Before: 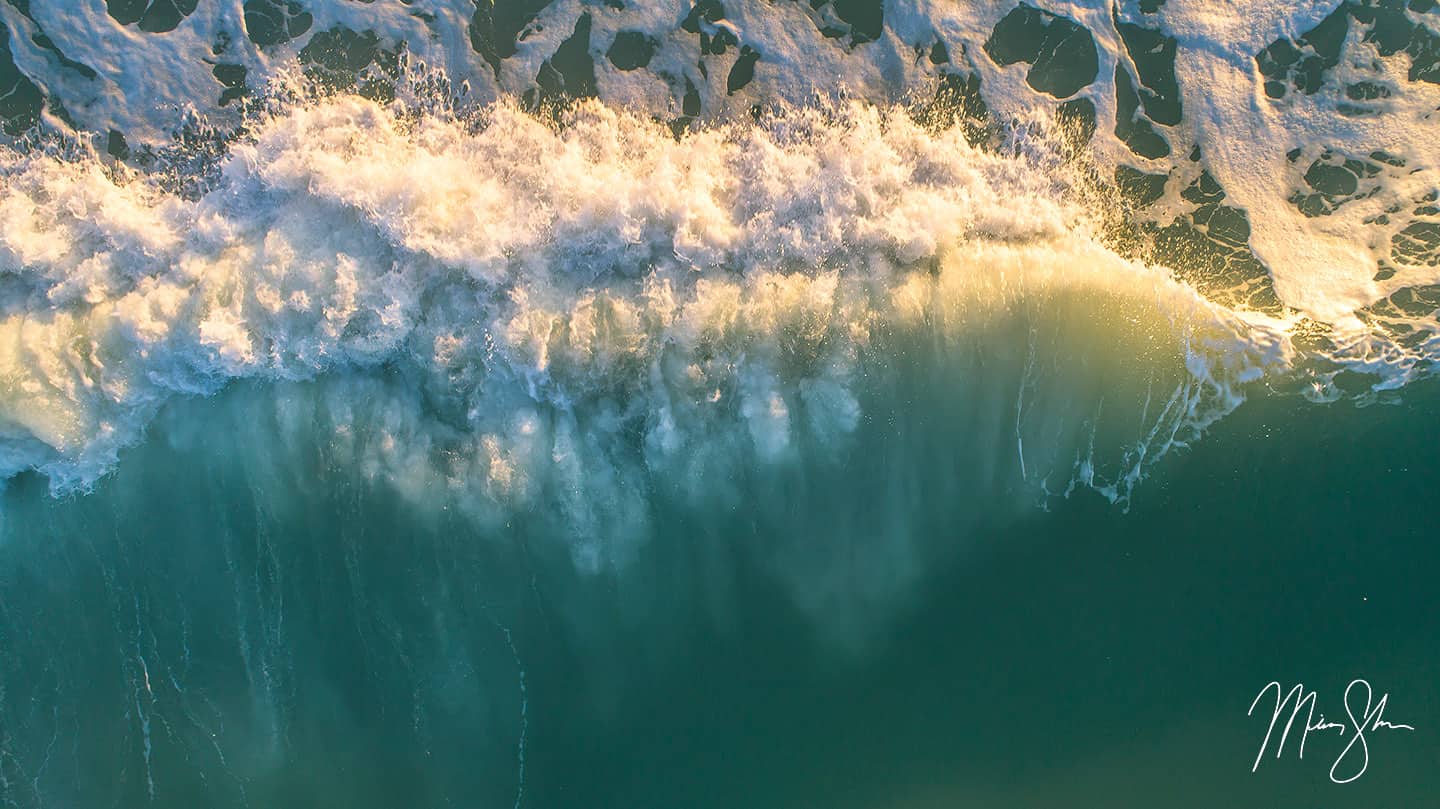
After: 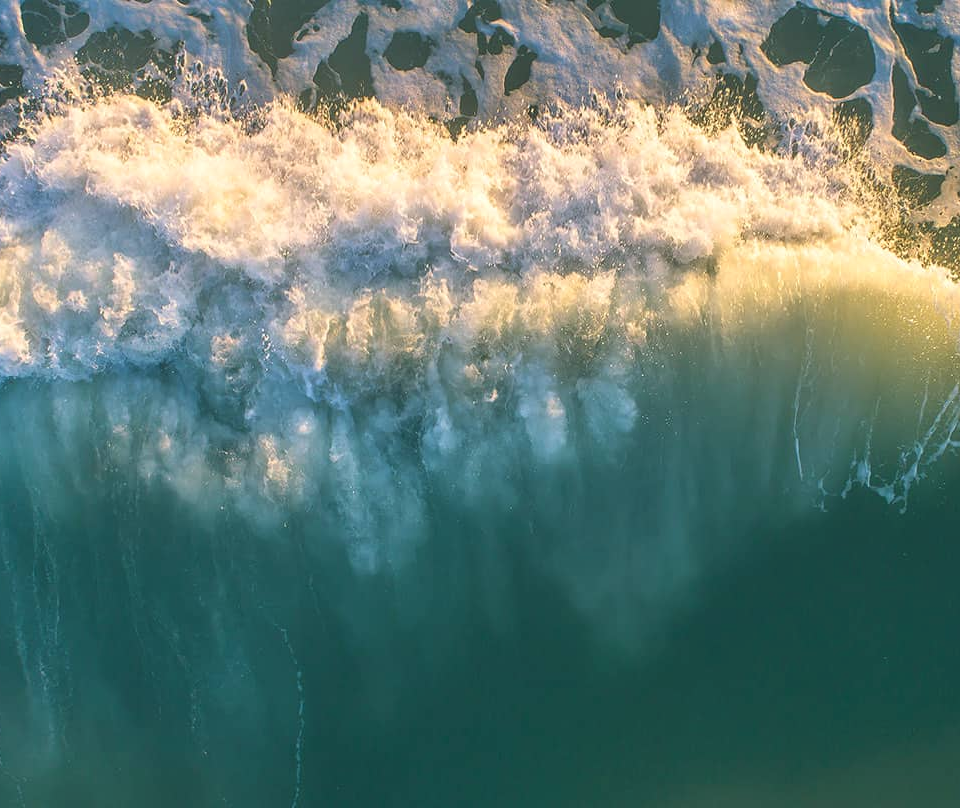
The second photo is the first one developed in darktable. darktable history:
crop and rotate: left 15.546%, right 17.787%
exposure: black level correction -0.003, exposure 0.04 EV, compensate highlight preservation false
